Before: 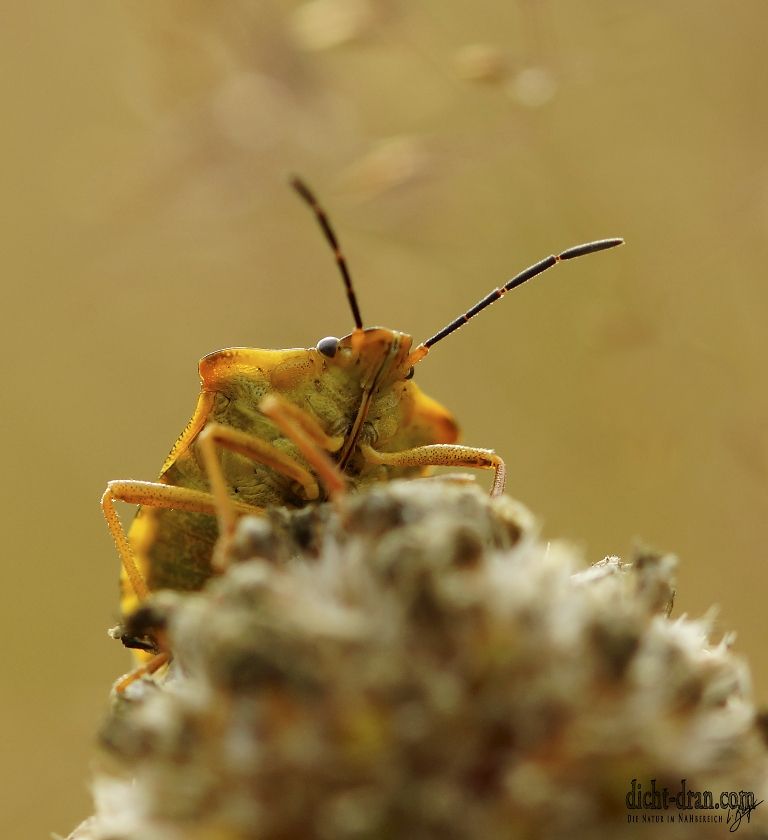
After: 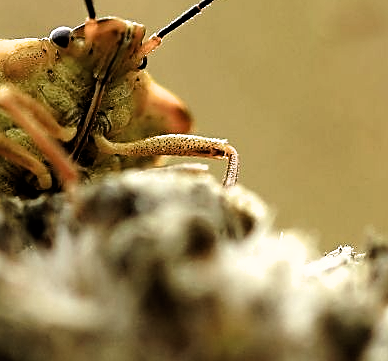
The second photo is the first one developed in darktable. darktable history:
filmic rgb: black relative exposure -8.22 EV, white relative exposure 2.22 EV, hardness 7.05, latitude 85.42%, contrast 1.706, highlights saturation mix -3.41%, shadows ↔ highlights balance -2.08%
sharpen: on, module defaults
crop: left 34.802%, top 36.953%, right 14.67%, bottom 20.024%
